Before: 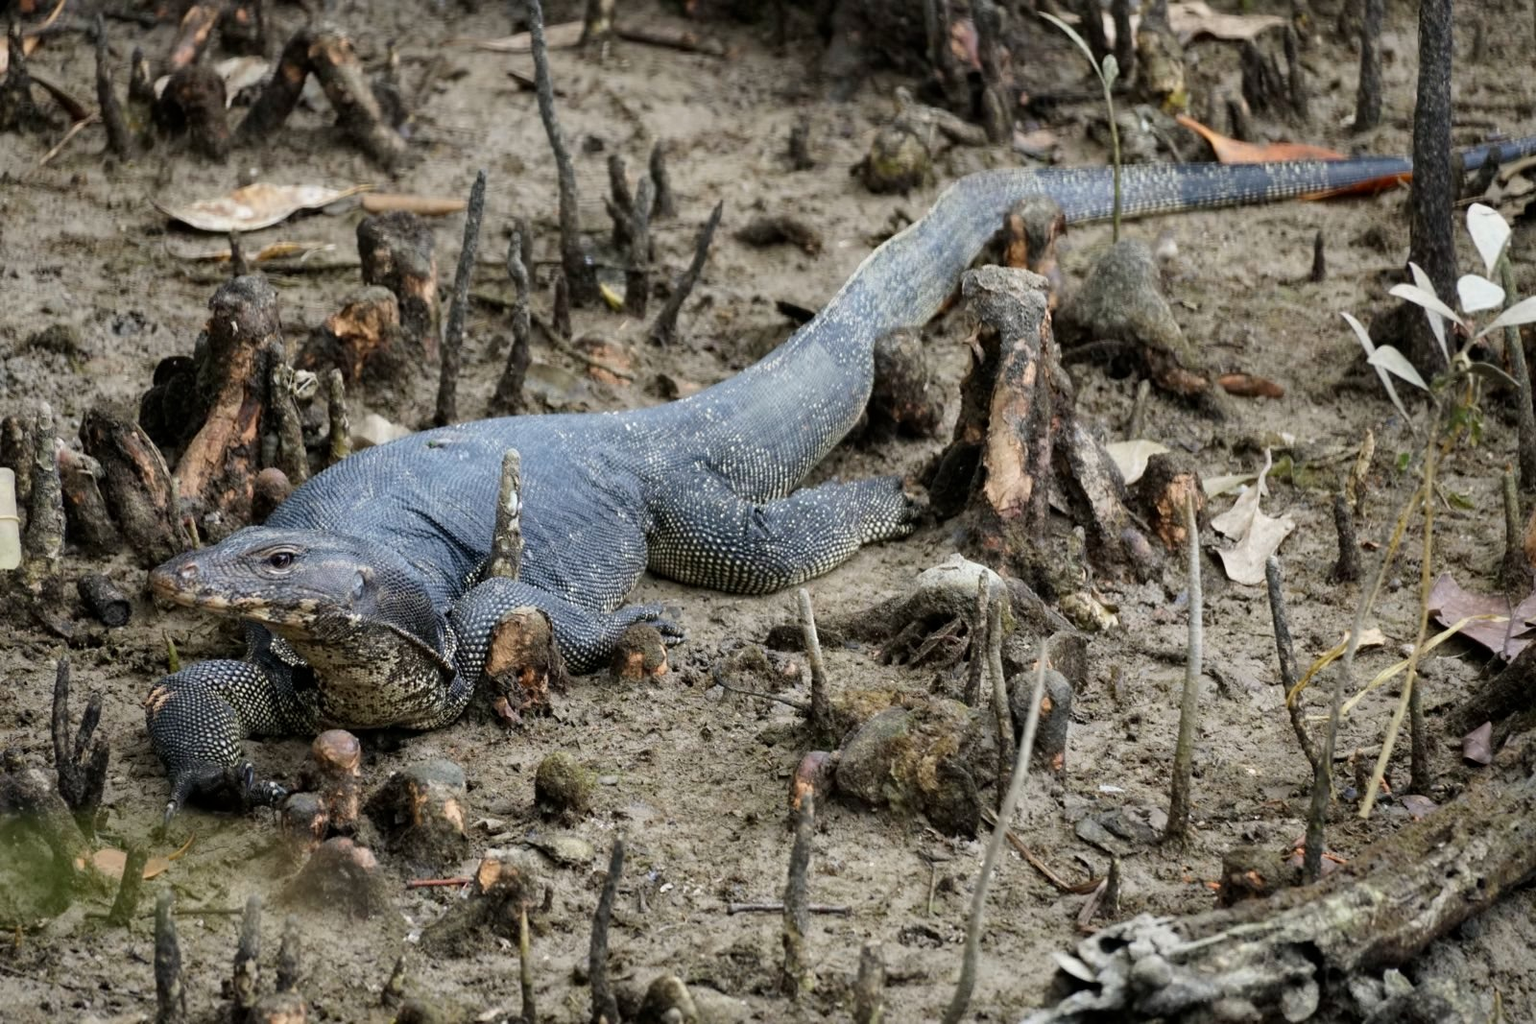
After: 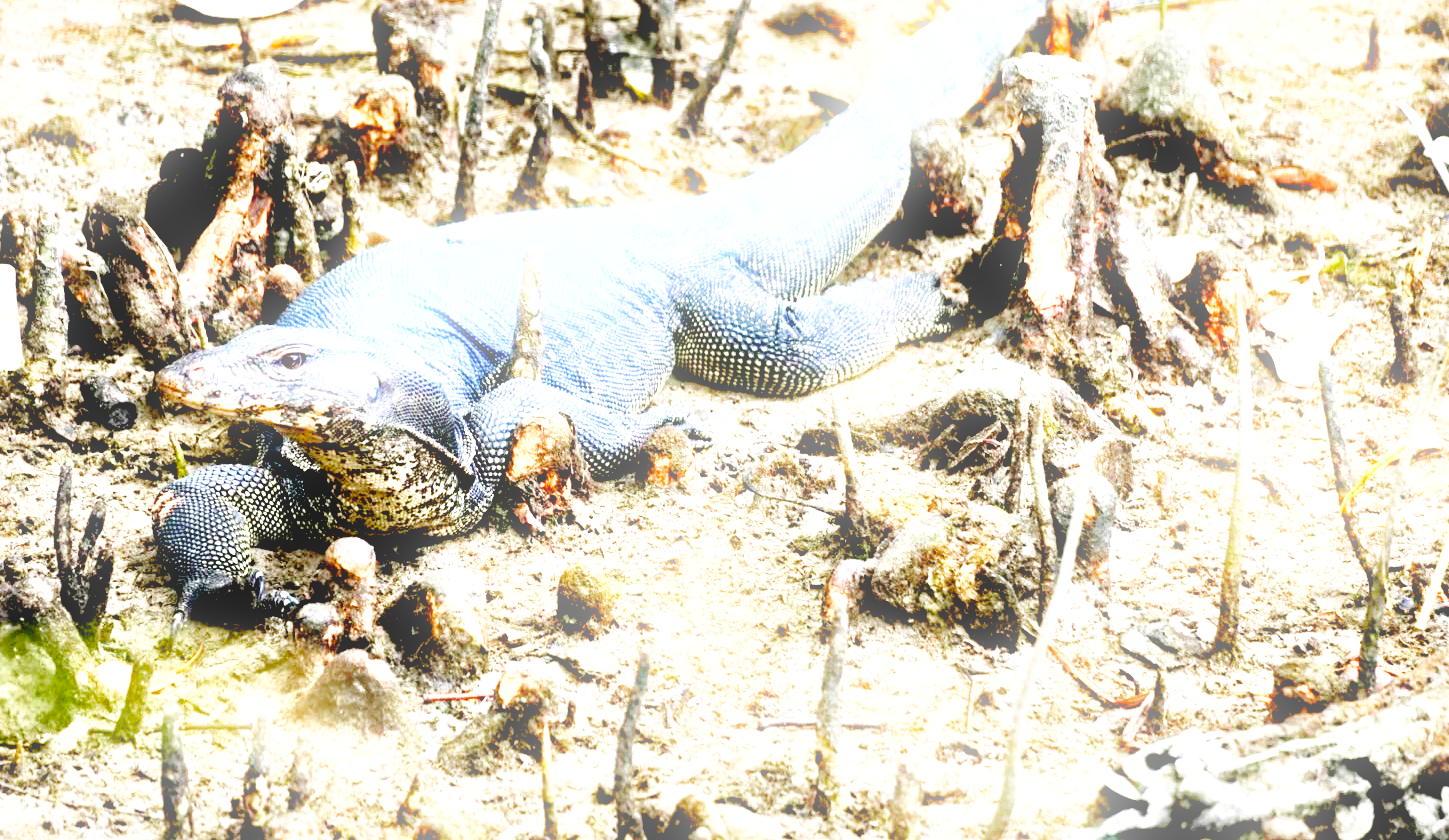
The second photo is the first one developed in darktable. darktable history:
exposure: black level correction 0.016, exposure 1.774 EV, compensate highlight preservation false
local contrast: mode bilateral grid, contrast 20, coarseness 50, detail 159%, midtone range 0.2
base curve: curves: ch0 [(0, 0) (0.028, 0.03) (0.121, 0.232) (0.46, 0.748) (0.859, 0.968) (1, 1)], preserve colors none
bloom: size 9%, threshold 100%, strength 7%
crop: top 20.916%, right 9.437%, bottom 0.316%
contrast equalizer: octaves 7, y [[0.528 ×6], [0.514 ×6], [0.362 ×6], [0 ×6], [0 ×6]]
